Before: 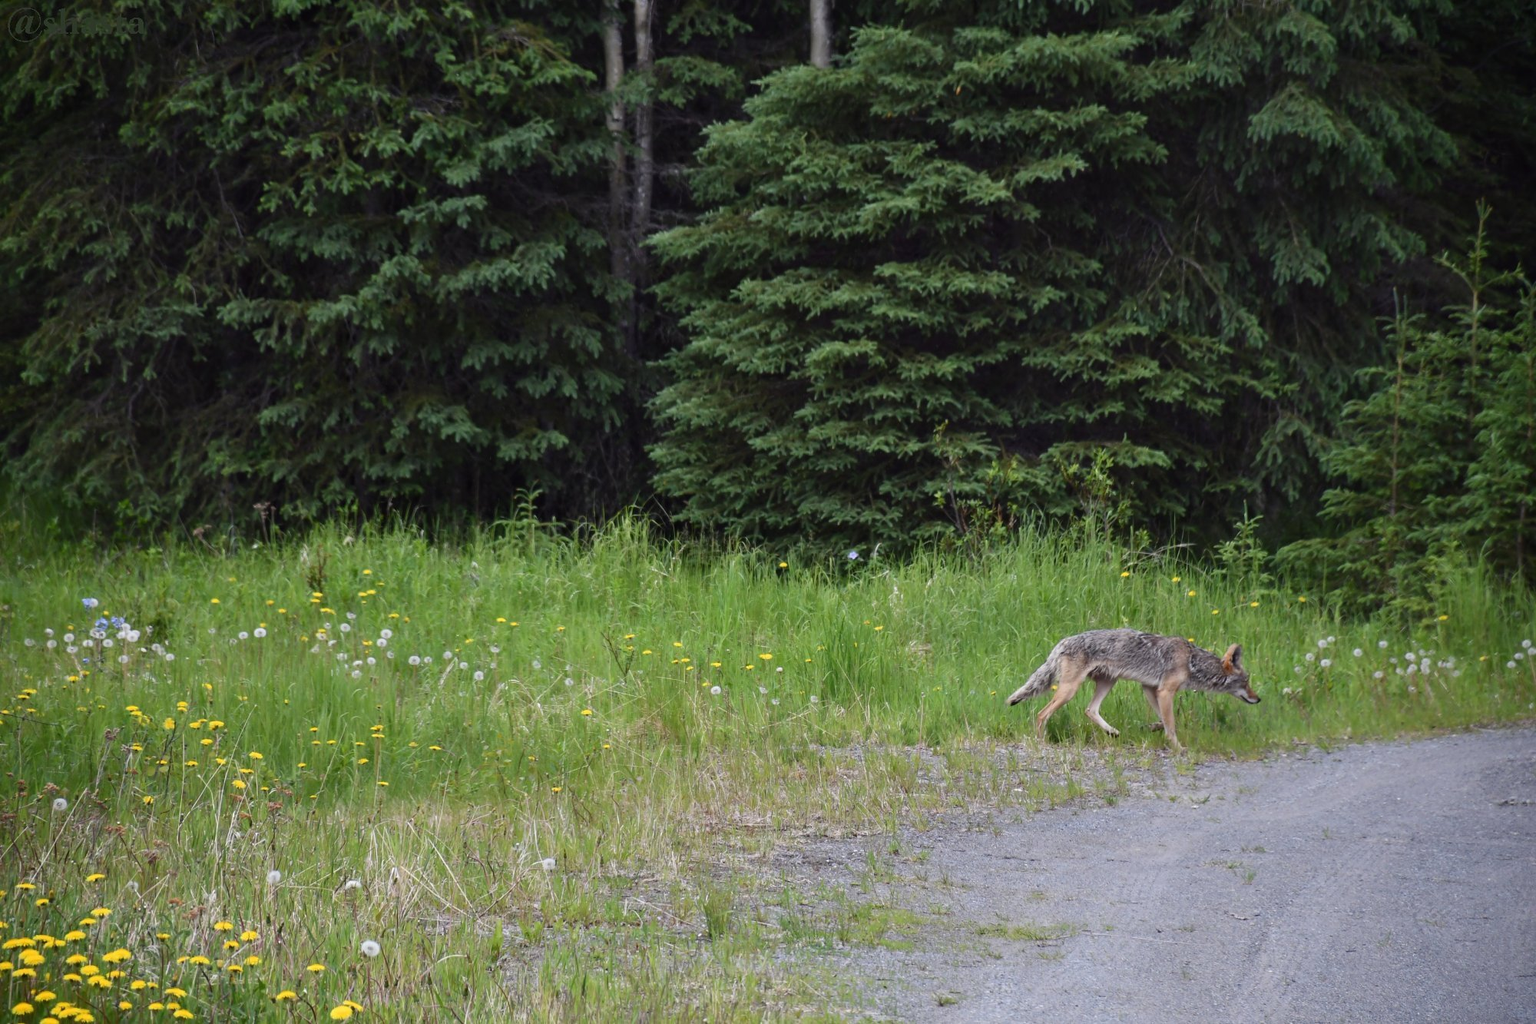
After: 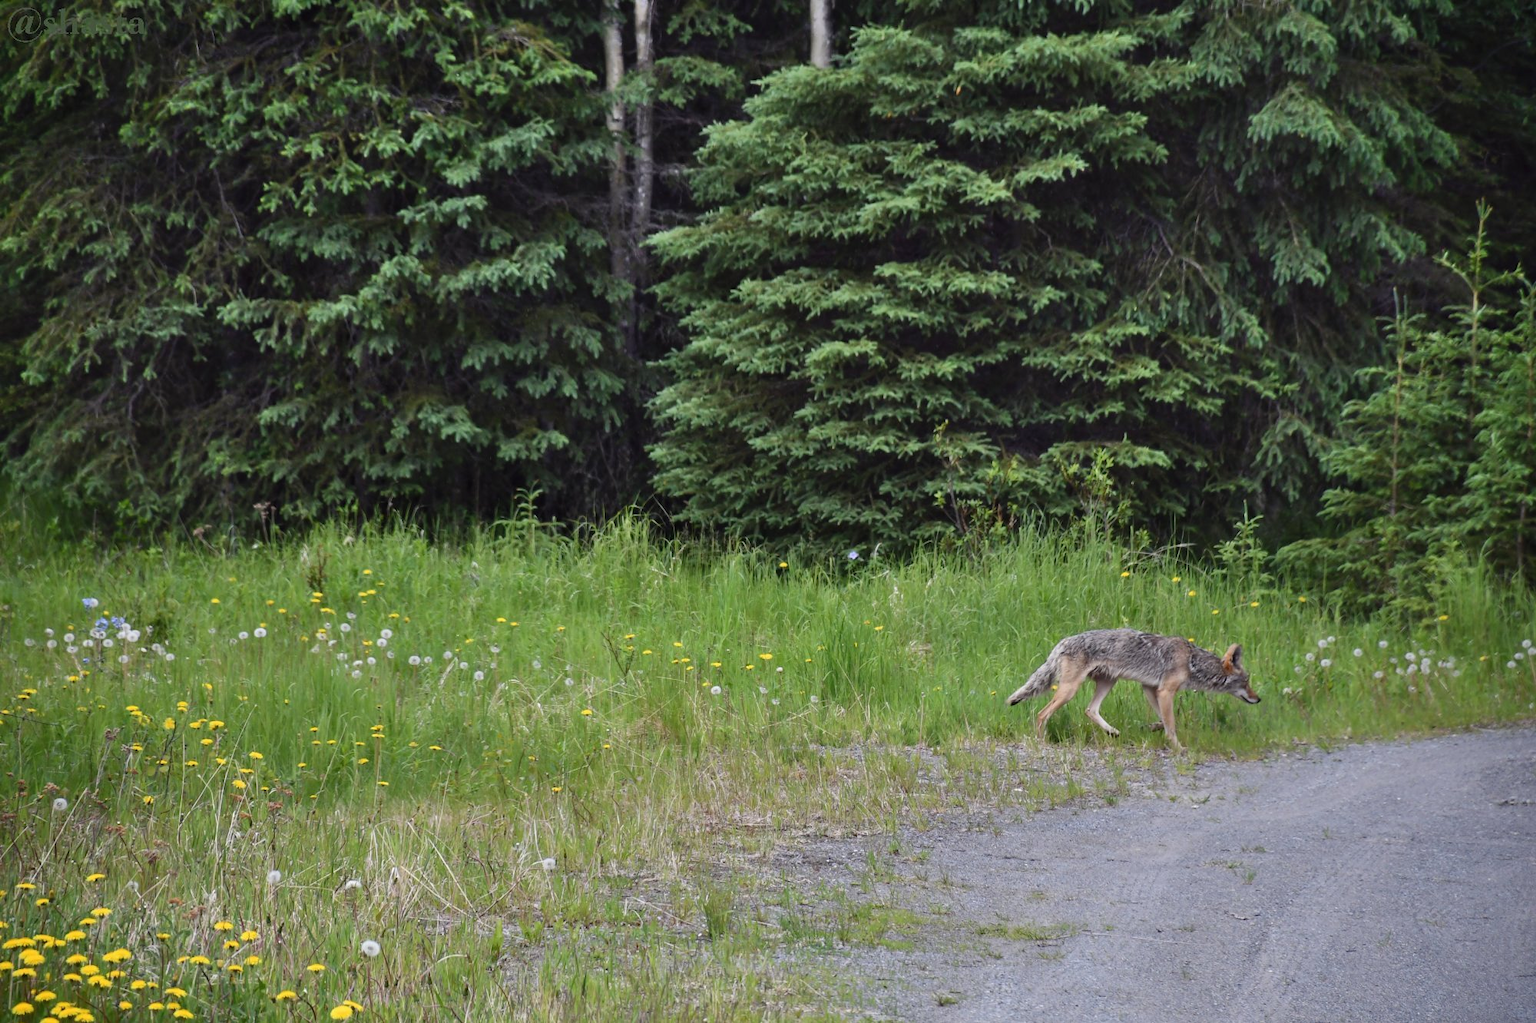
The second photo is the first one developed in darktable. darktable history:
color calibration: illuminant same as pipeline (D50), adaptation XYZ, x 0.346, y 0.357, temperature 5007.53 K, saturation algorithm version 1 (2020)
shadows and highlights: highlights color adjustment 46.61%, soften with gaussian
